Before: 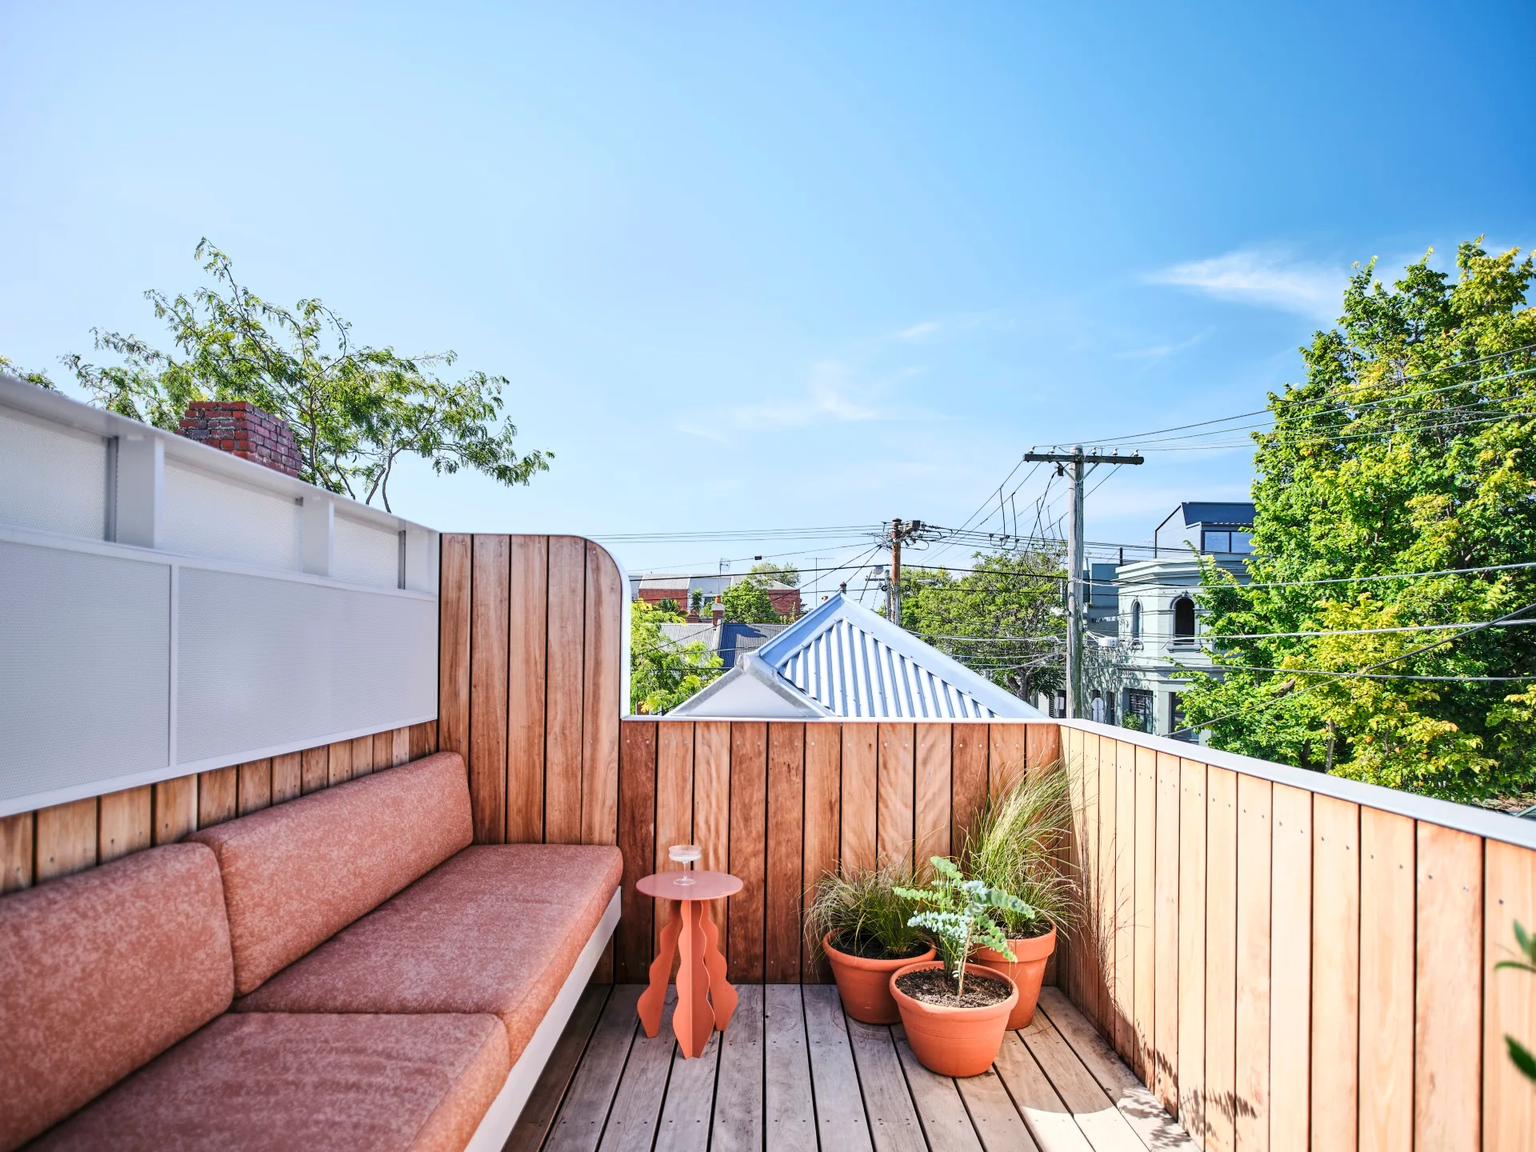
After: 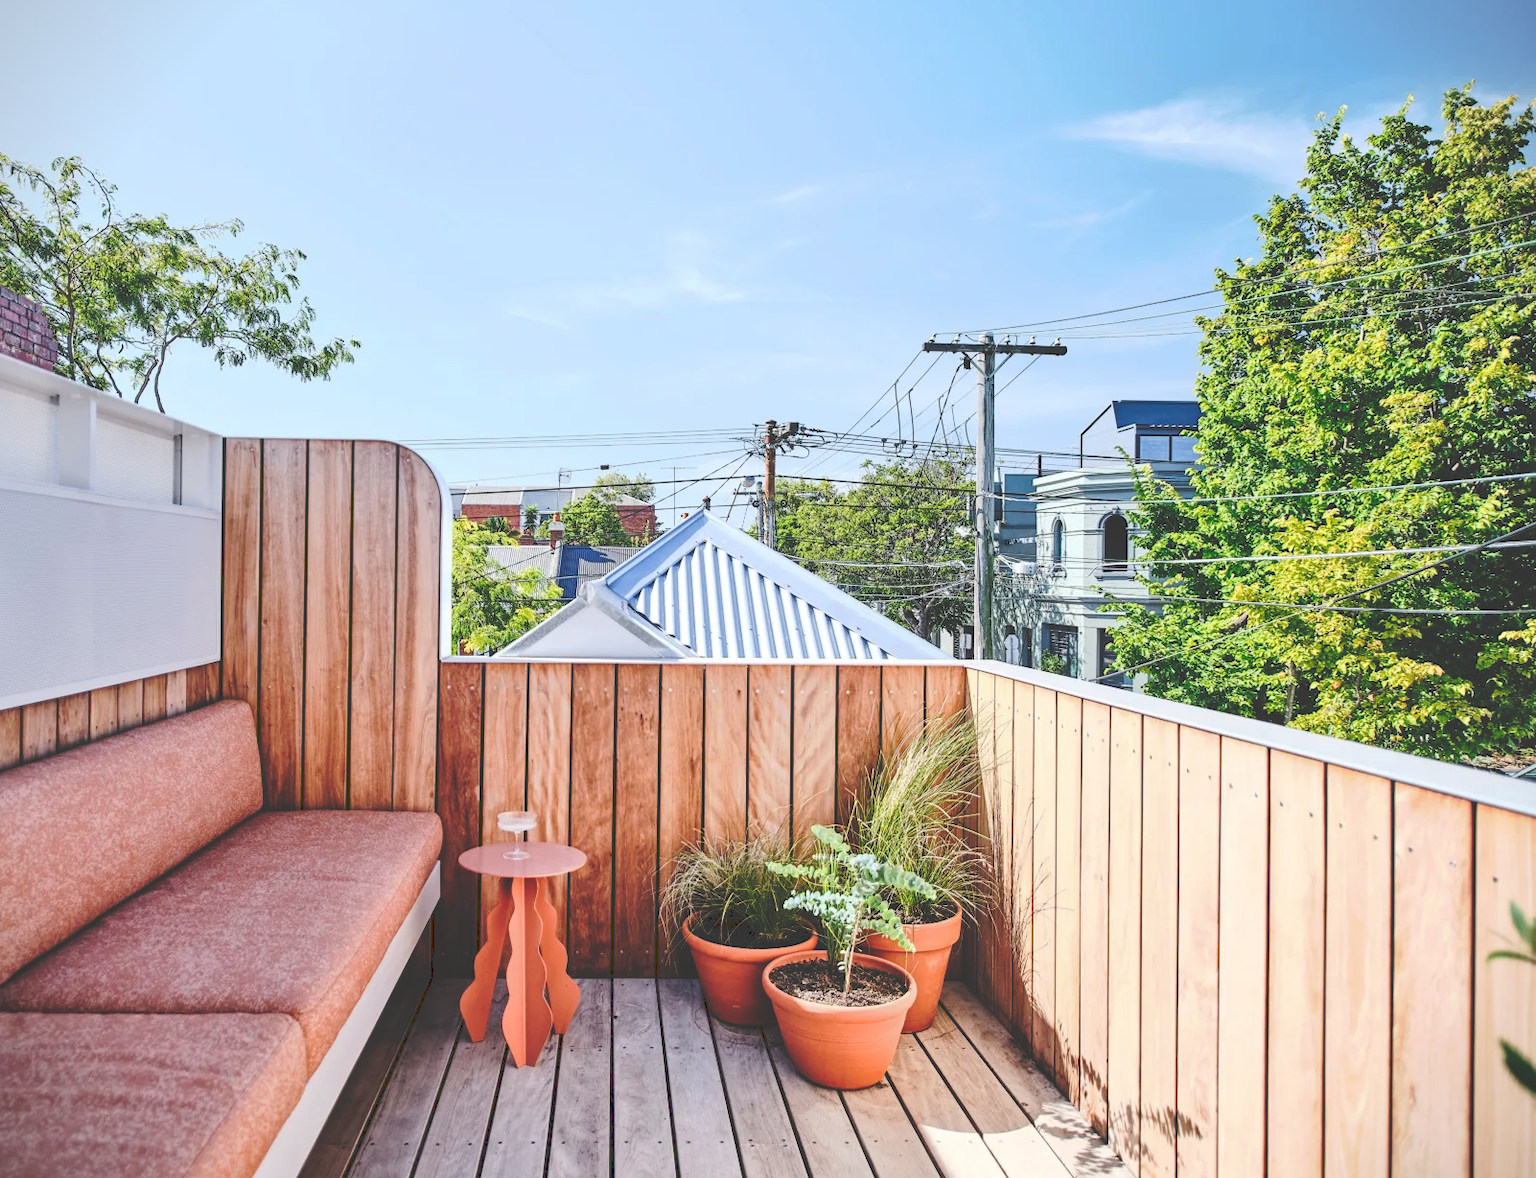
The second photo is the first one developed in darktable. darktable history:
vignetting: fall-off start 100.73%
tone curve: curves: ch0 [(0, 0) (0.003, 0.211) (0.011, 0.211) (0.025, 0.215) (0.044, 0.218) (0.069, 0.224) (0.1, 0.227) (0.136, 0.233) (0.177, 0.247) (0.224, 0.275) (0.277, 0.309) (0.335, 0.366) (0.399, 0.438) (0.468, 0.515) (0.543, 0.586) (0.623, 0.658) (0.709, 0.735) (0.801, 0.821) (0.898, 0.889) (1, 1)], preserve colors none
crop: left 16.537%, top 14.591%
